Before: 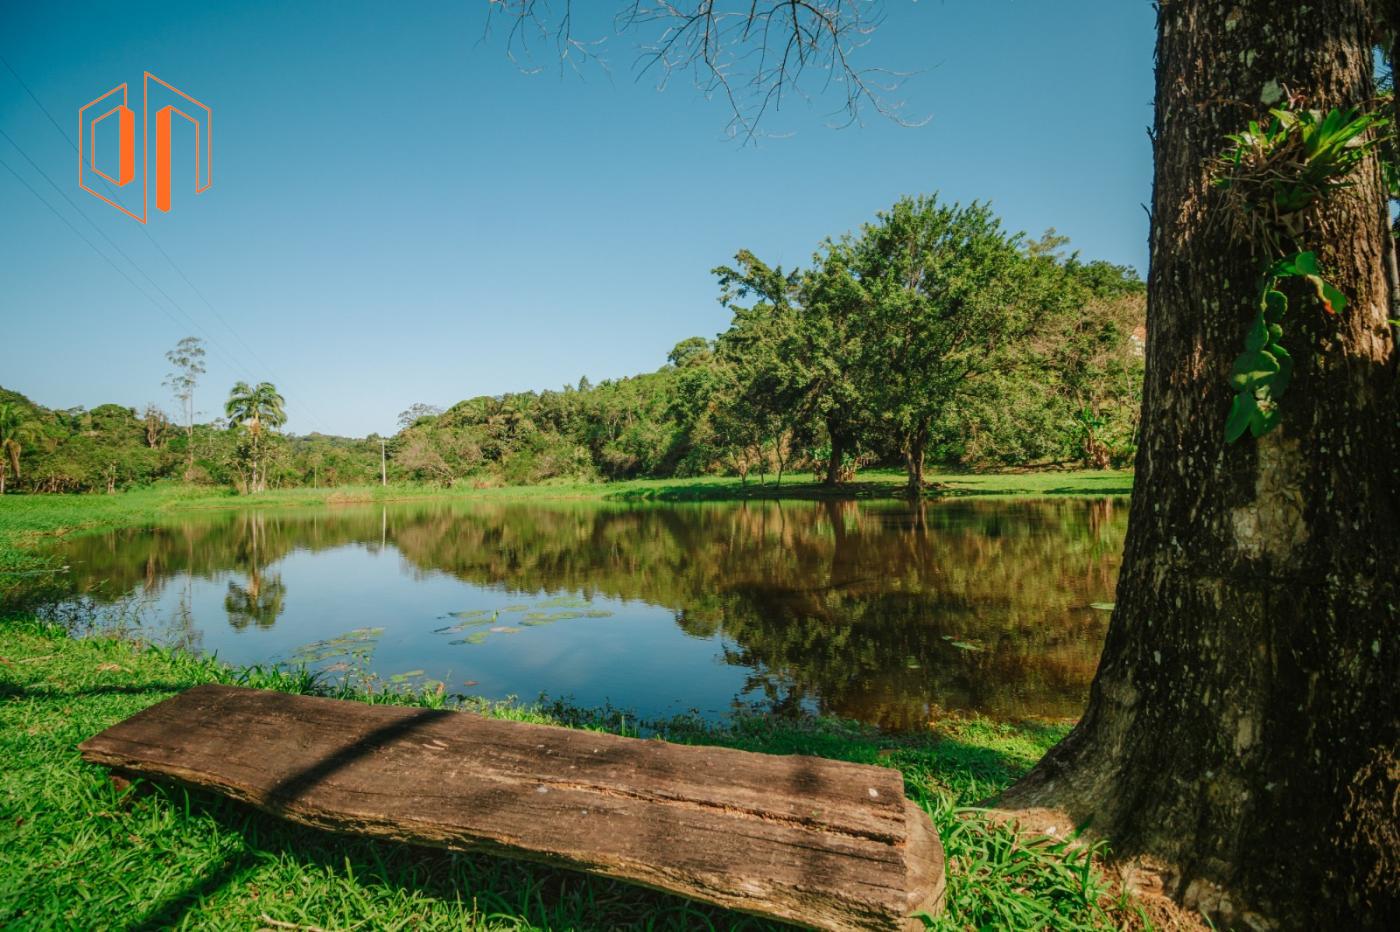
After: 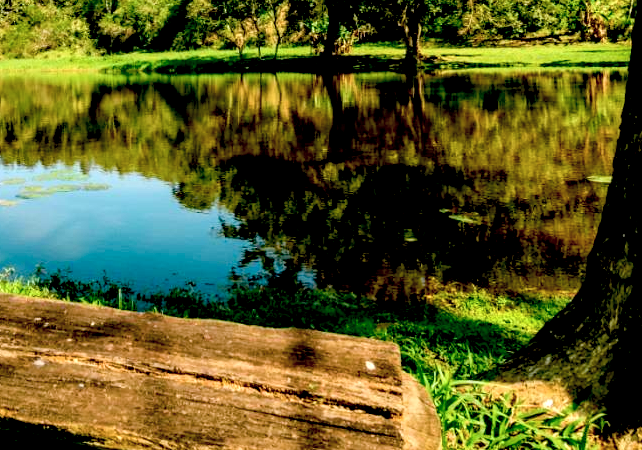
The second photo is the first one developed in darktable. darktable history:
crop: left 35.976%, top 45.819%, right 18.162%, bottom 5.807%
exposure: black level correction 0.035, exposure 0.9 EV, compensate highlight preservation false
color balance rgb: linear chroma grading › global chroma 10%, perceptual saturation grading › global saturation 30%, global vibrance 10%
contrast brightness saturation: contrast 0.1, saturation -0.3
